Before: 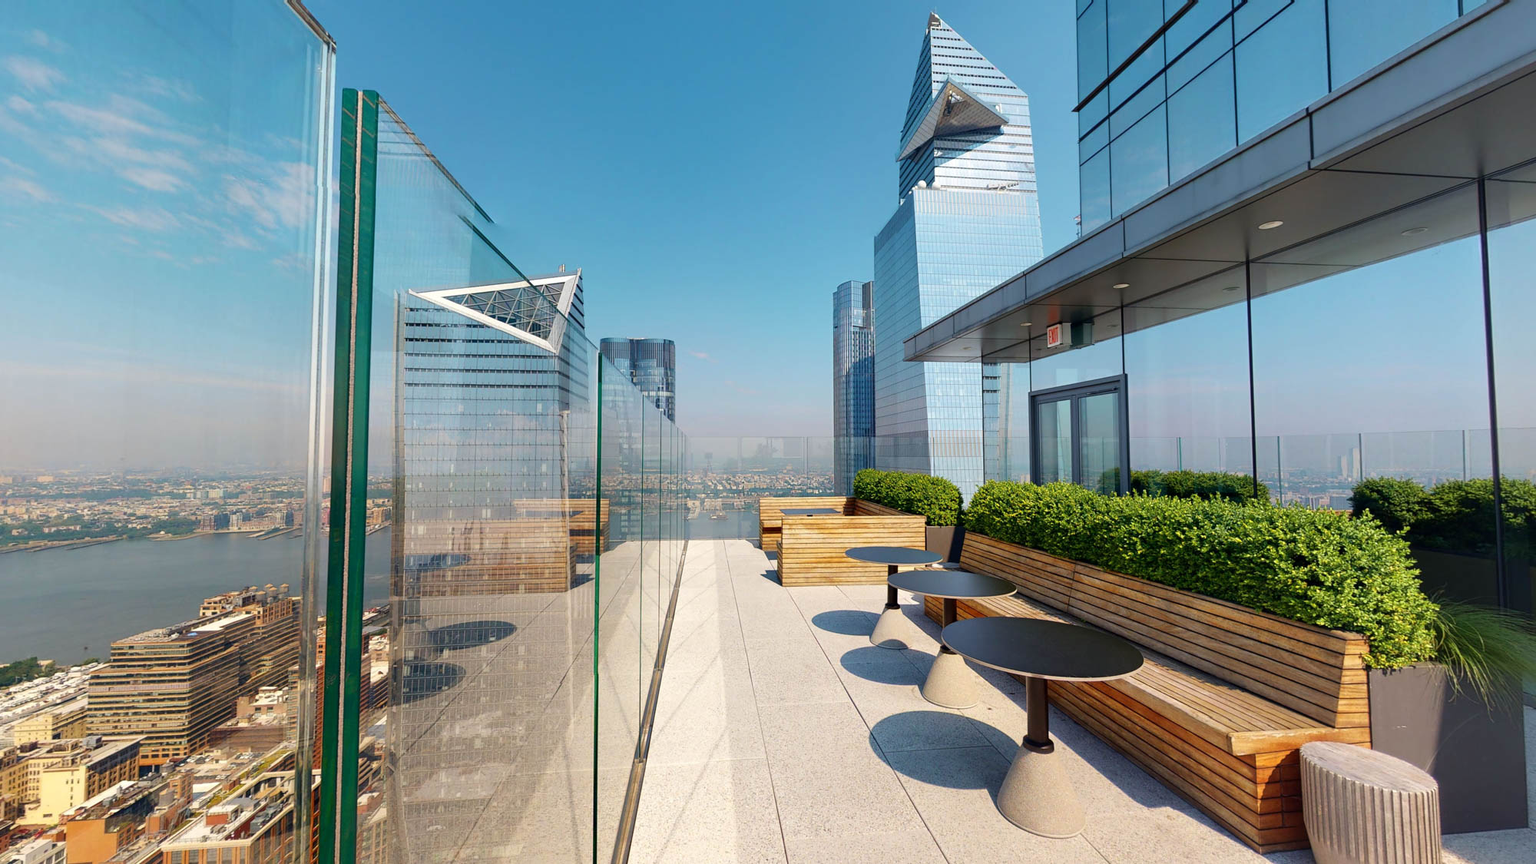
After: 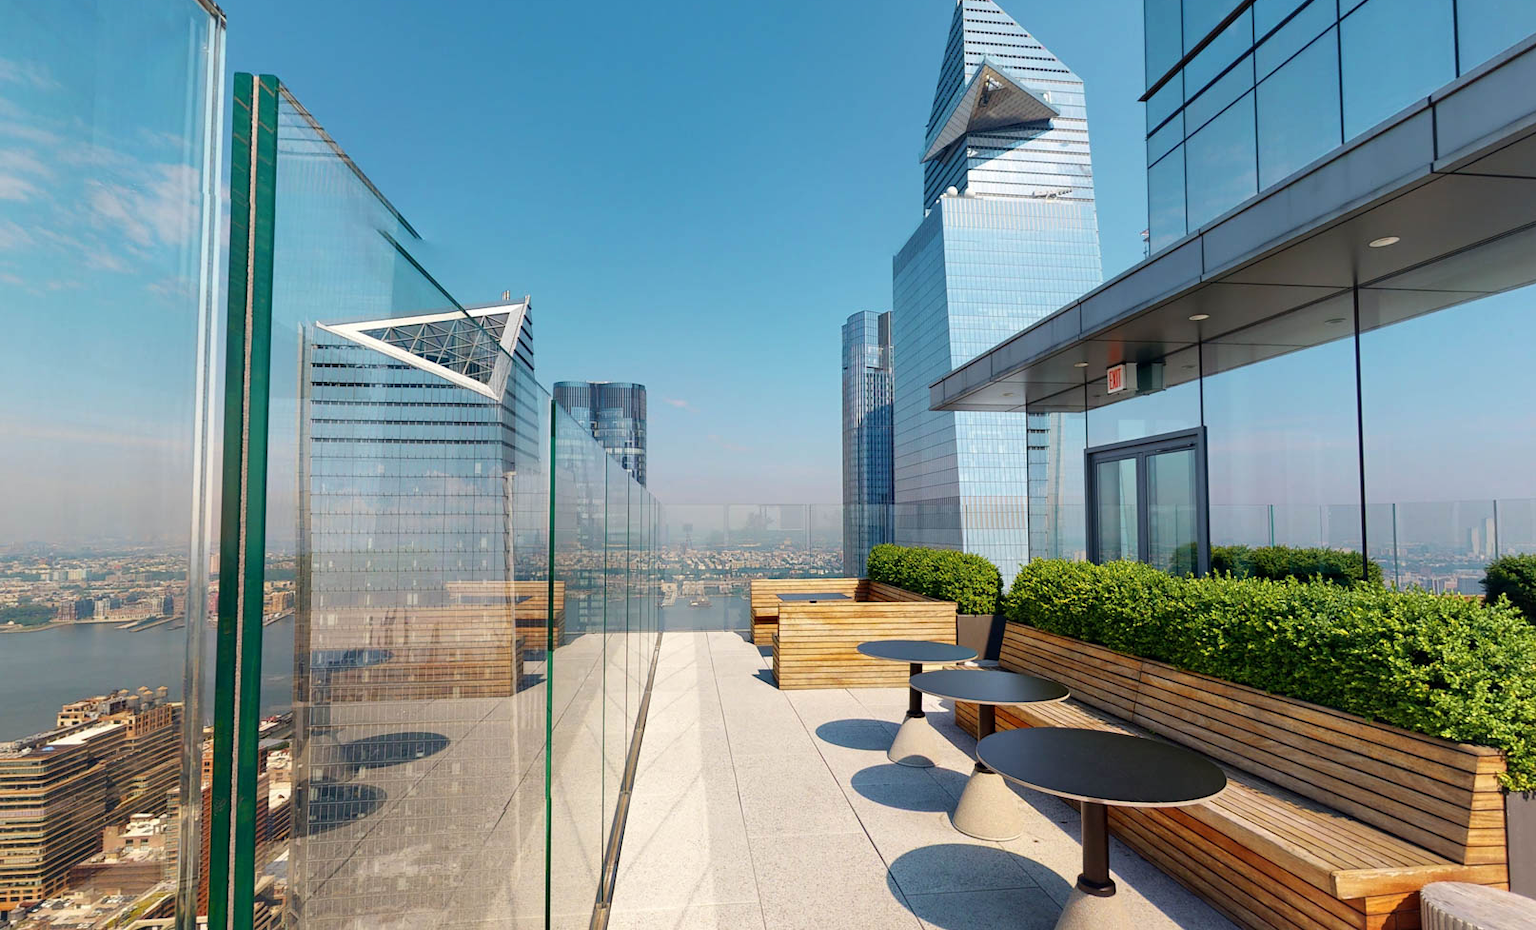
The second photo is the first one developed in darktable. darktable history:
crop: left 10%, top 3.483%, right 9.272%, bottom 9.457%
